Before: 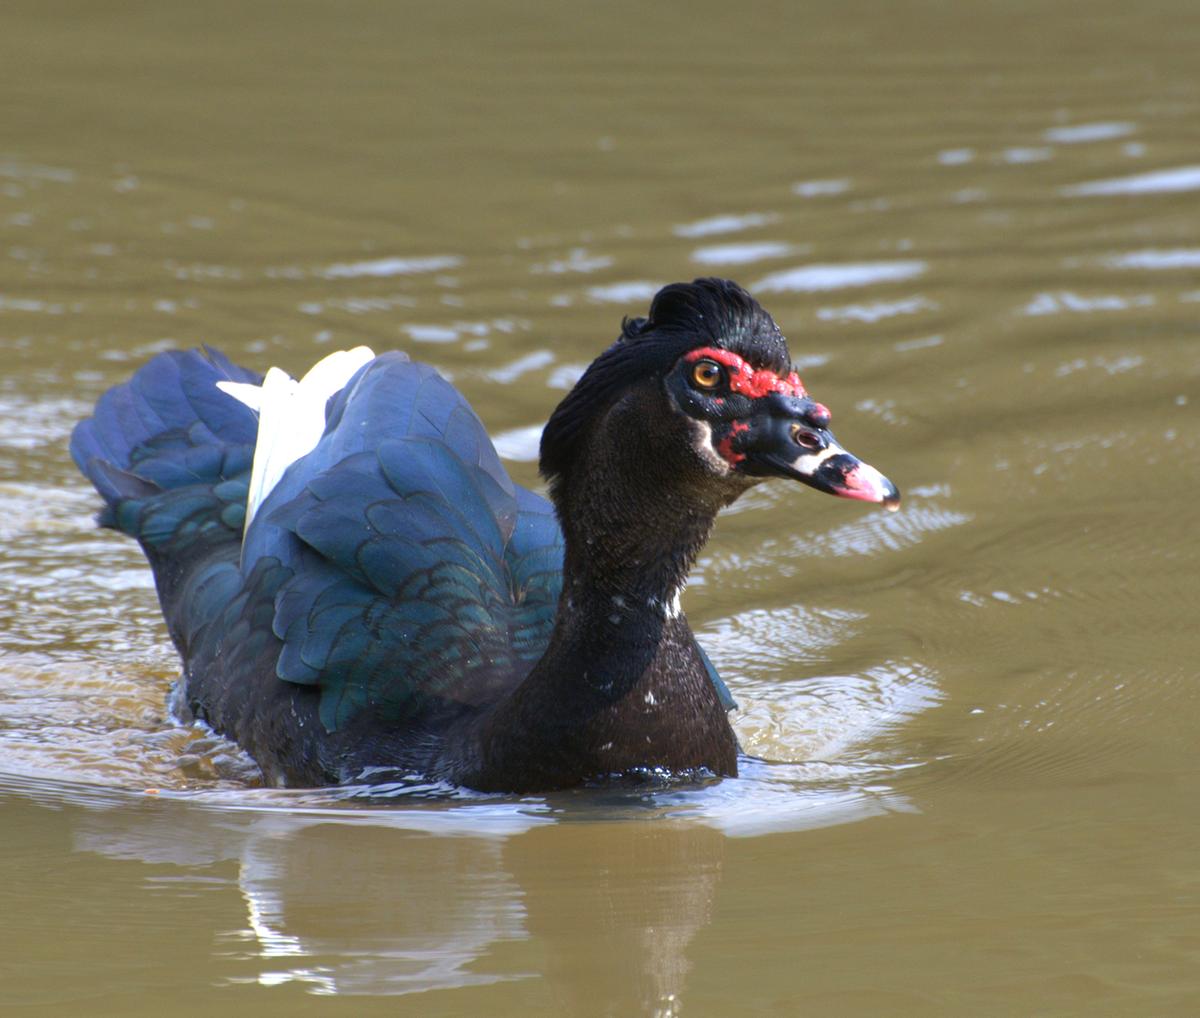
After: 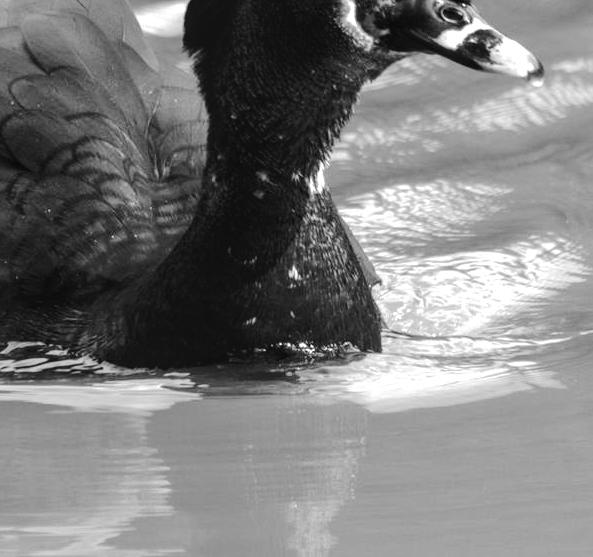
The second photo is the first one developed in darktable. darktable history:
monochrome: a 32, b 64, size 2.3
tone curve: curves: ch0 [(0, 0) (0.003, 0.026) (0.011, 0.03) (0.025, 0.038) (0.044, 0.046) (0.069, 0.055) (0.1, 0.075) (0.136, 0.114) (0.177, 0.158) (0.224, 0.215) (0.277, 0.296) (0.335, 0.386) (0.399, 0.479) (0.468, 0.568) (0.543, 0.637) (0.623, 0.707) (0.709, 0.773) (0.801, 0.834) (0.898, 0.896) (1, 1)], preserve colors none
tone equalizer: -8 EV -0.417 EV, -7 EV -0.389 EV, -6 EV -0.333 EV, -5 EV -0.222 EV, -3 EV 0.222 EV, -2 EV 0.333 EV, -1 EV 0.389 EV, +0 EV 0.417 EV, edges refinement/feathering 500, mask exposure compensation -1.57 EV, preserve details no
color balance rgb: linear chroma grading › global chroma 8.12%, perceptual saturation grading › global saturation 9.07%, perceptual saturation grading › highlights -13.84%, perceptual saturation grading › mid-tones 14.88%, perceptual saturation grading › shadows 22.8%, perceptual brilliance grading › highlights 2.61%, global vibrance 12.07%
local contrast: on, module defaults
crop: left 29.672%, top 41.786%, right 20.851%, bottom 3.487%
